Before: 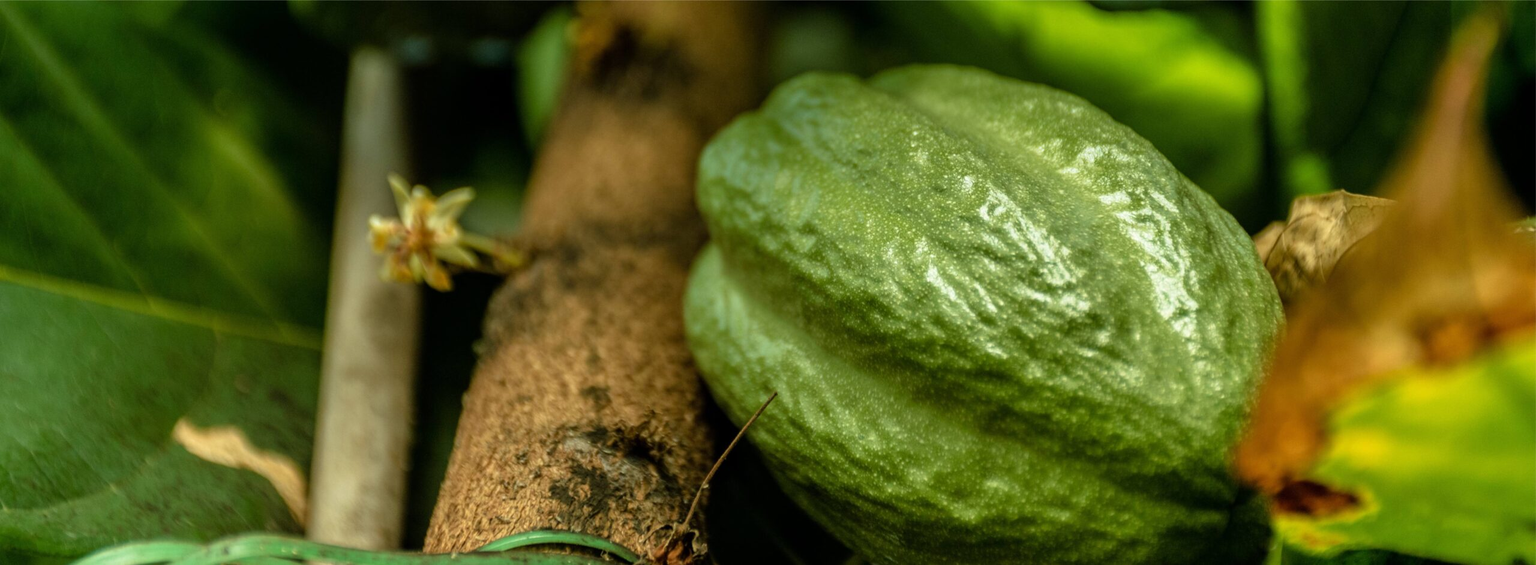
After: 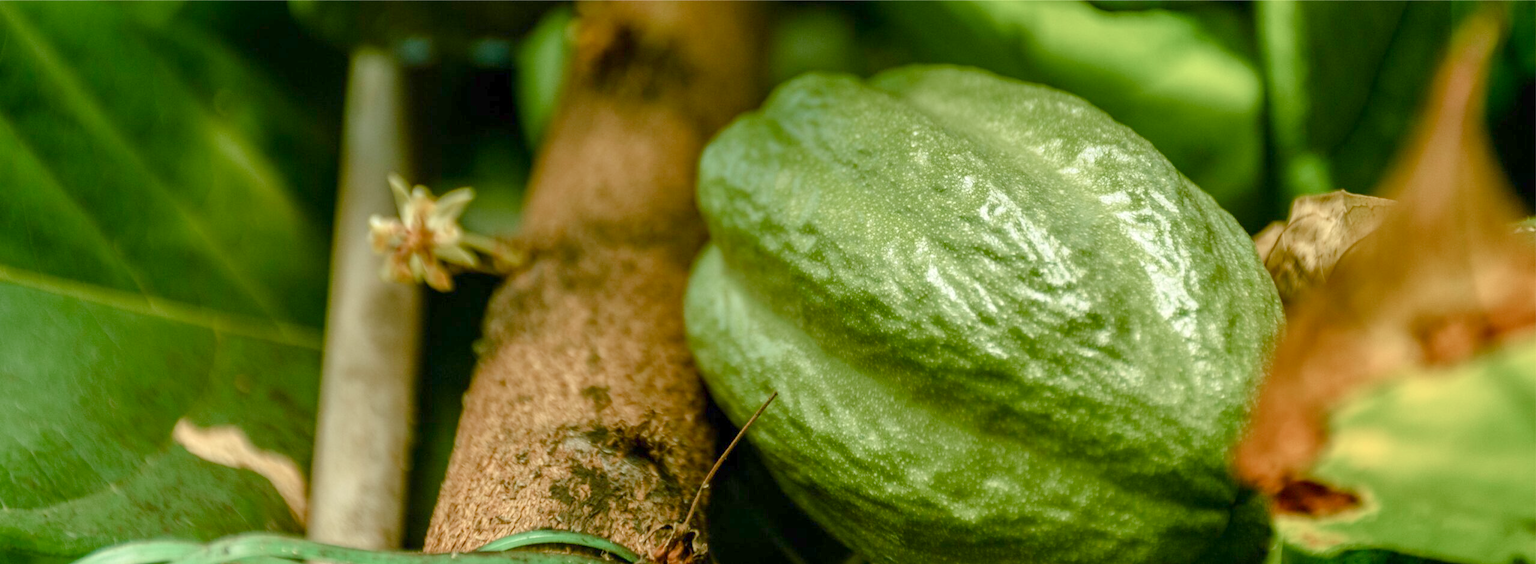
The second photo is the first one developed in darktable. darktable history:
exposure: exposure 0.722 EV, compensate highlight preservation false
color balance rgb: shadows lift › chroma 1%, shadows lift › hue 113°, highlights gain › chroma 0.2%, highlights gain › hue 333°, perceptual saturation grading › global saturation 20%, perceptual saturation grading › highlights -50%, perceptual saturation grading › shadows 25%, contrast -20%
